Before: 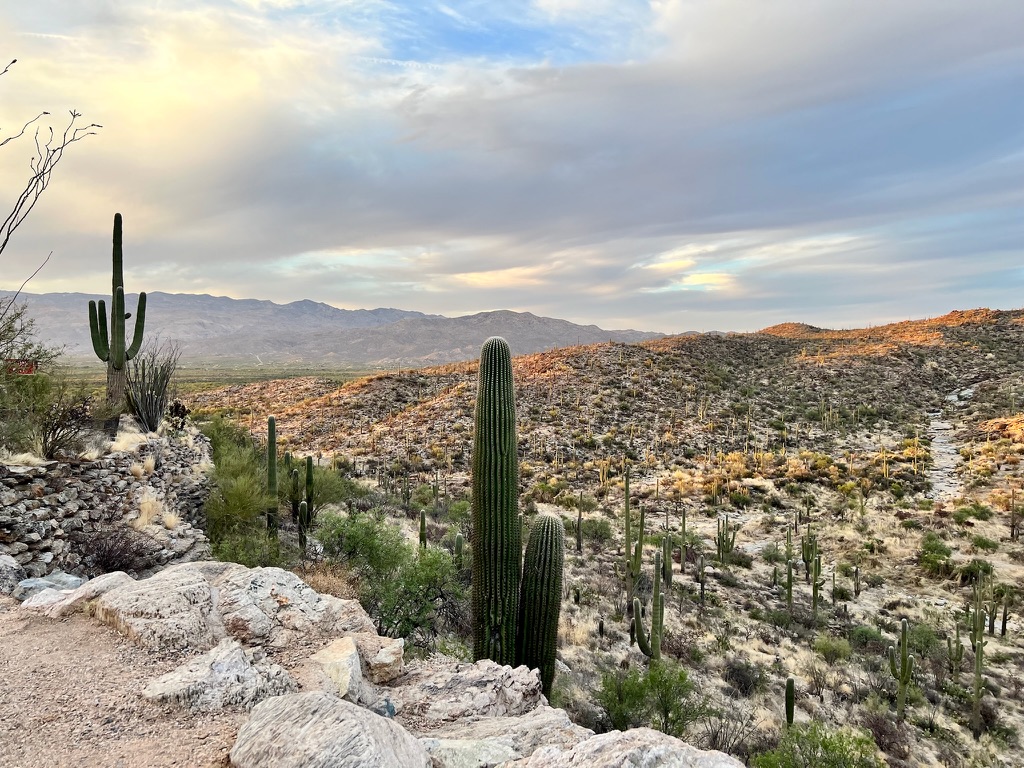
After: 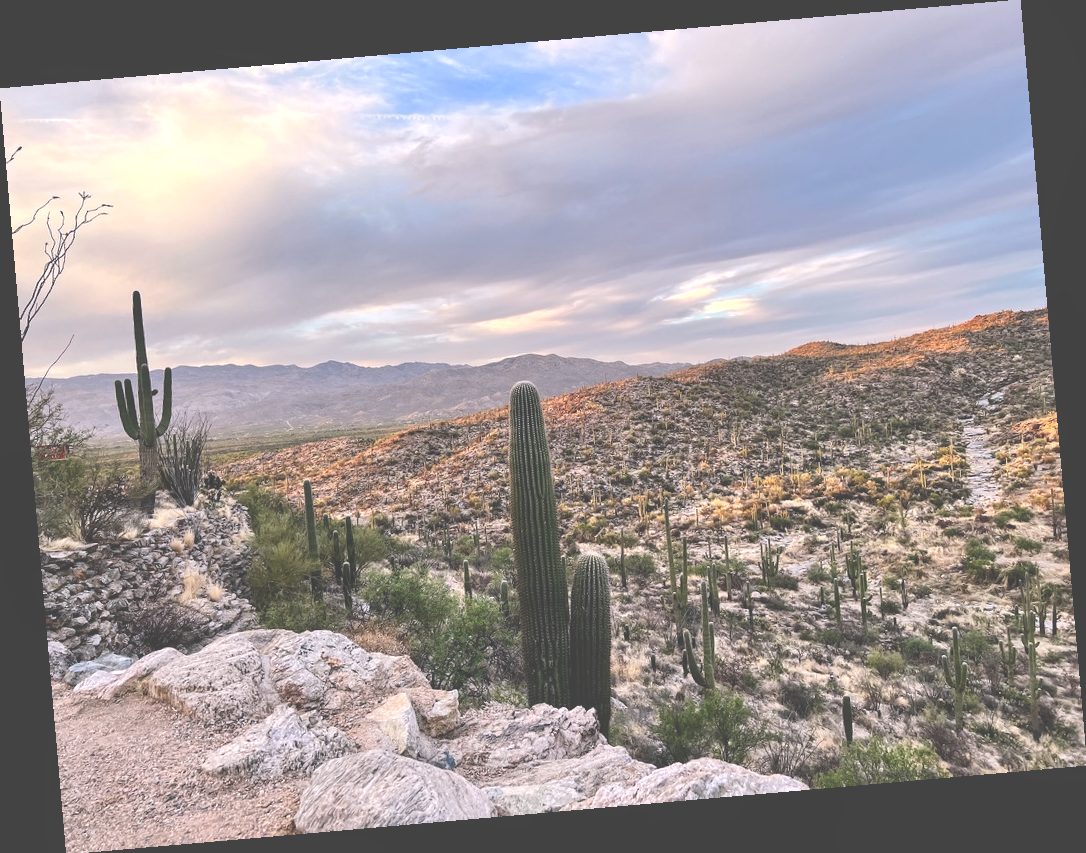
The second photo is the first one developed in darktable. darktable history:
rotate and perspective: rotation -4.98°, automatic cropping off
local contrast: highlights 100%, shadows 100%, detail 131%, midtone range 0.2
exposure: black level correction -0.062, exposure -0.05 EV, compensate highlight preservation false
white balance: red 1.05, blue 1.072
